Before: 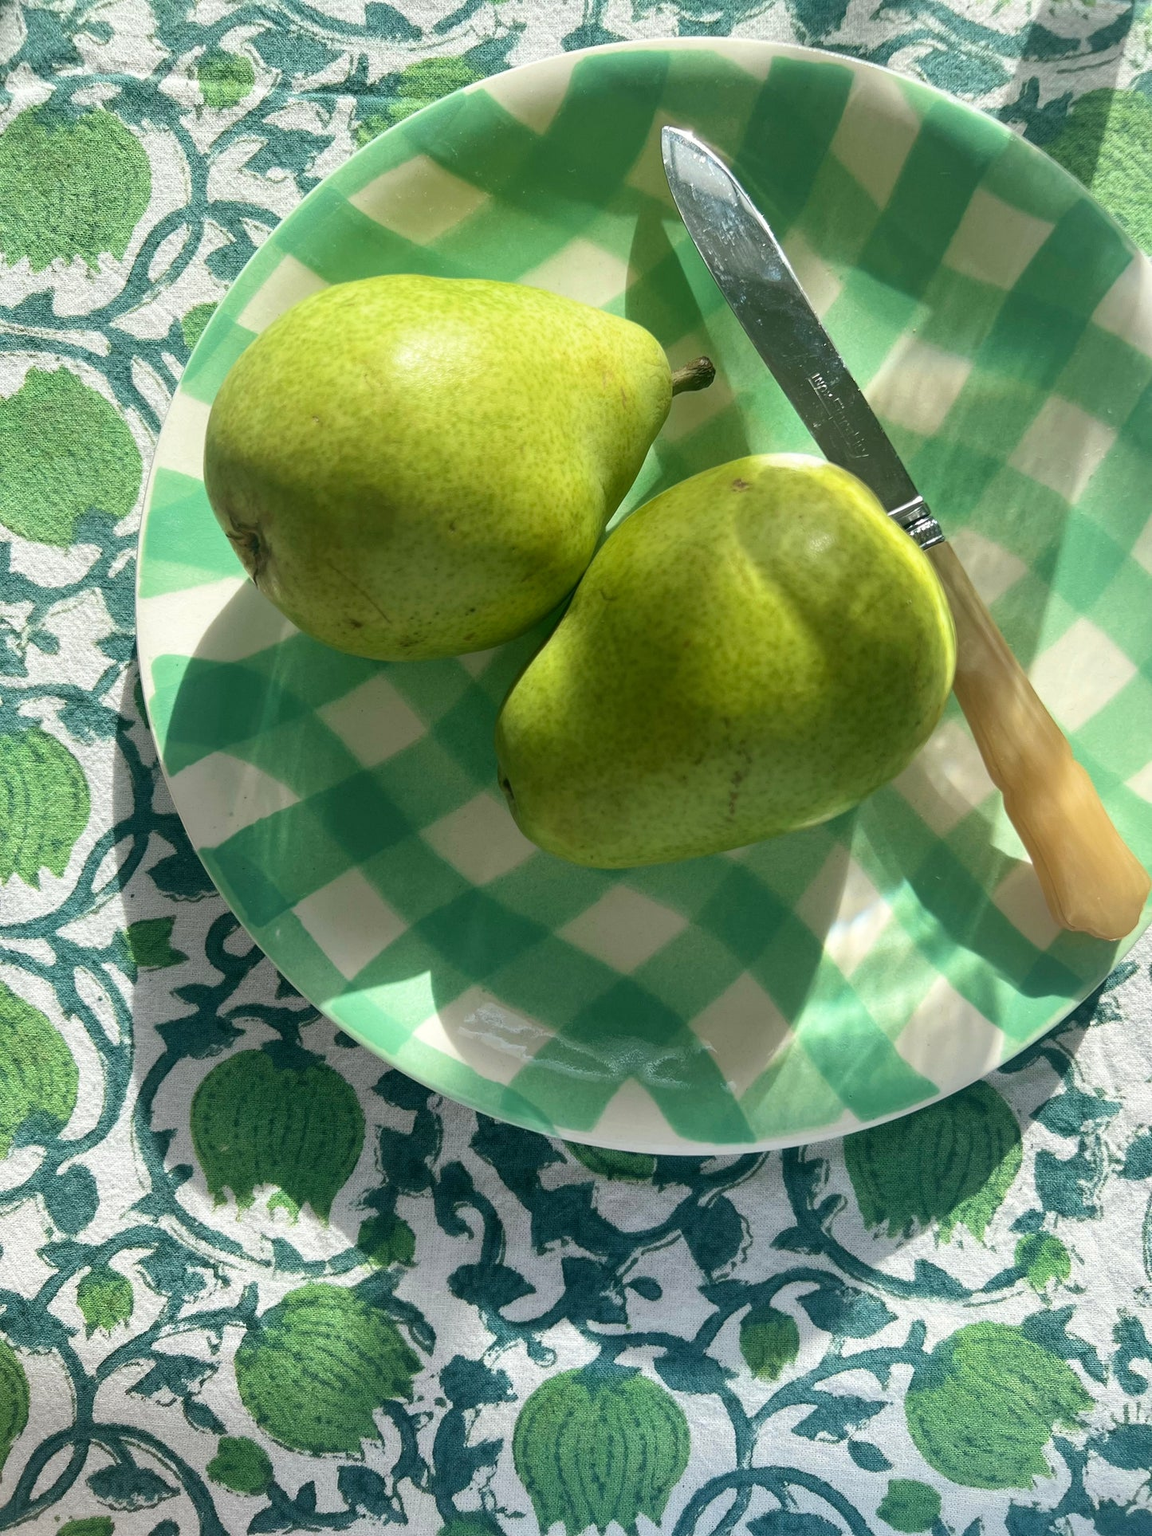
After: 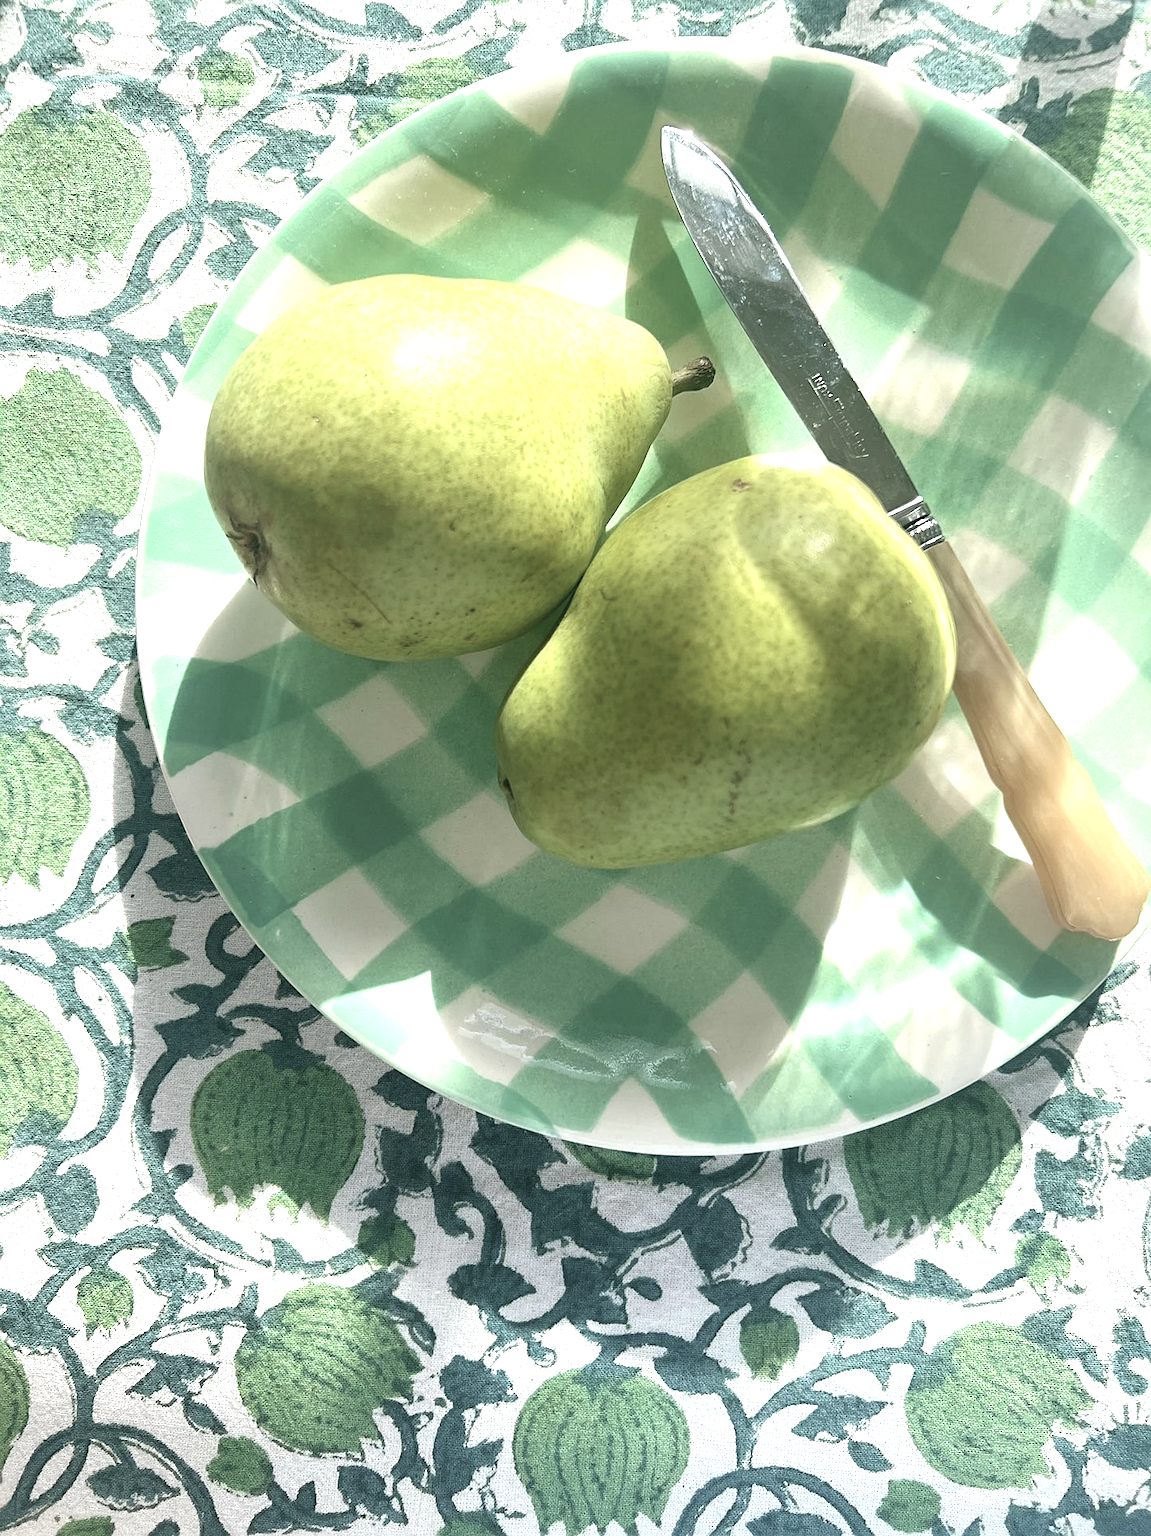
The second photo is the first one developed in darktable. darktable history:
sharpen: radius 1.811, amount 0.402, threshold 1.266
contrast brightness saturation: contrast -0.055, saturation -0.419
exposure: black level correction 0, exposure 1 EV, compensate exposure bias true, compensate highlight preservation false
